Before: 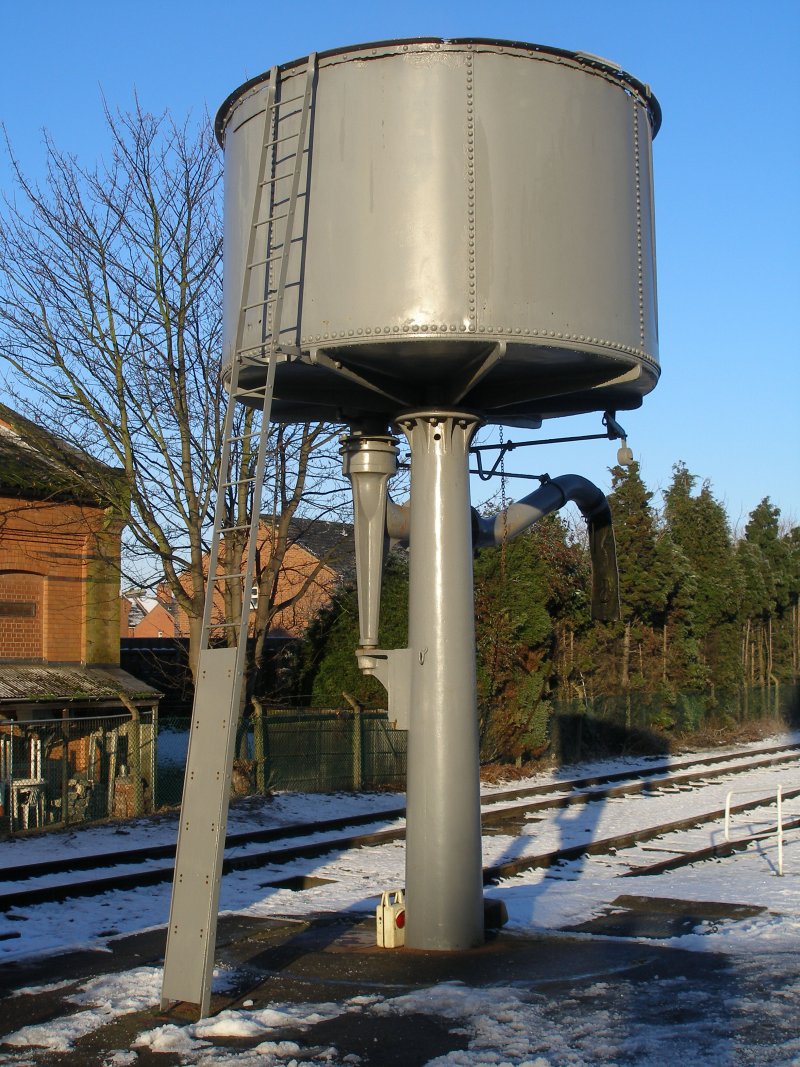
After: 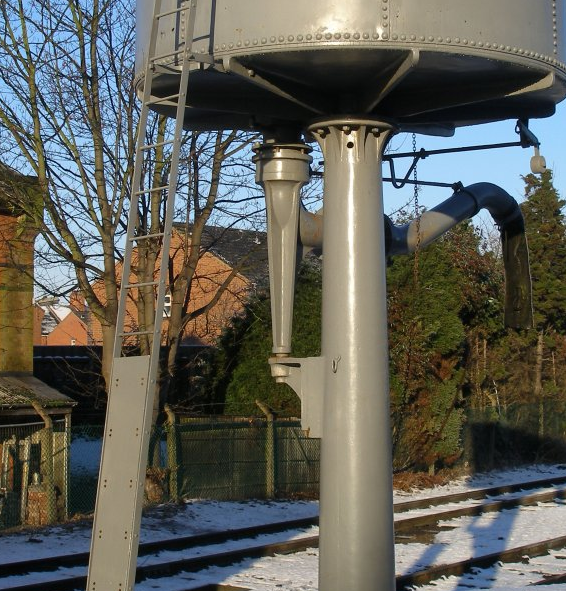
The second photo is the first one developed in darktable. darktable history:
crop: left 10.884%, top 27.38%, right 18.321%, bottom 17.14%
